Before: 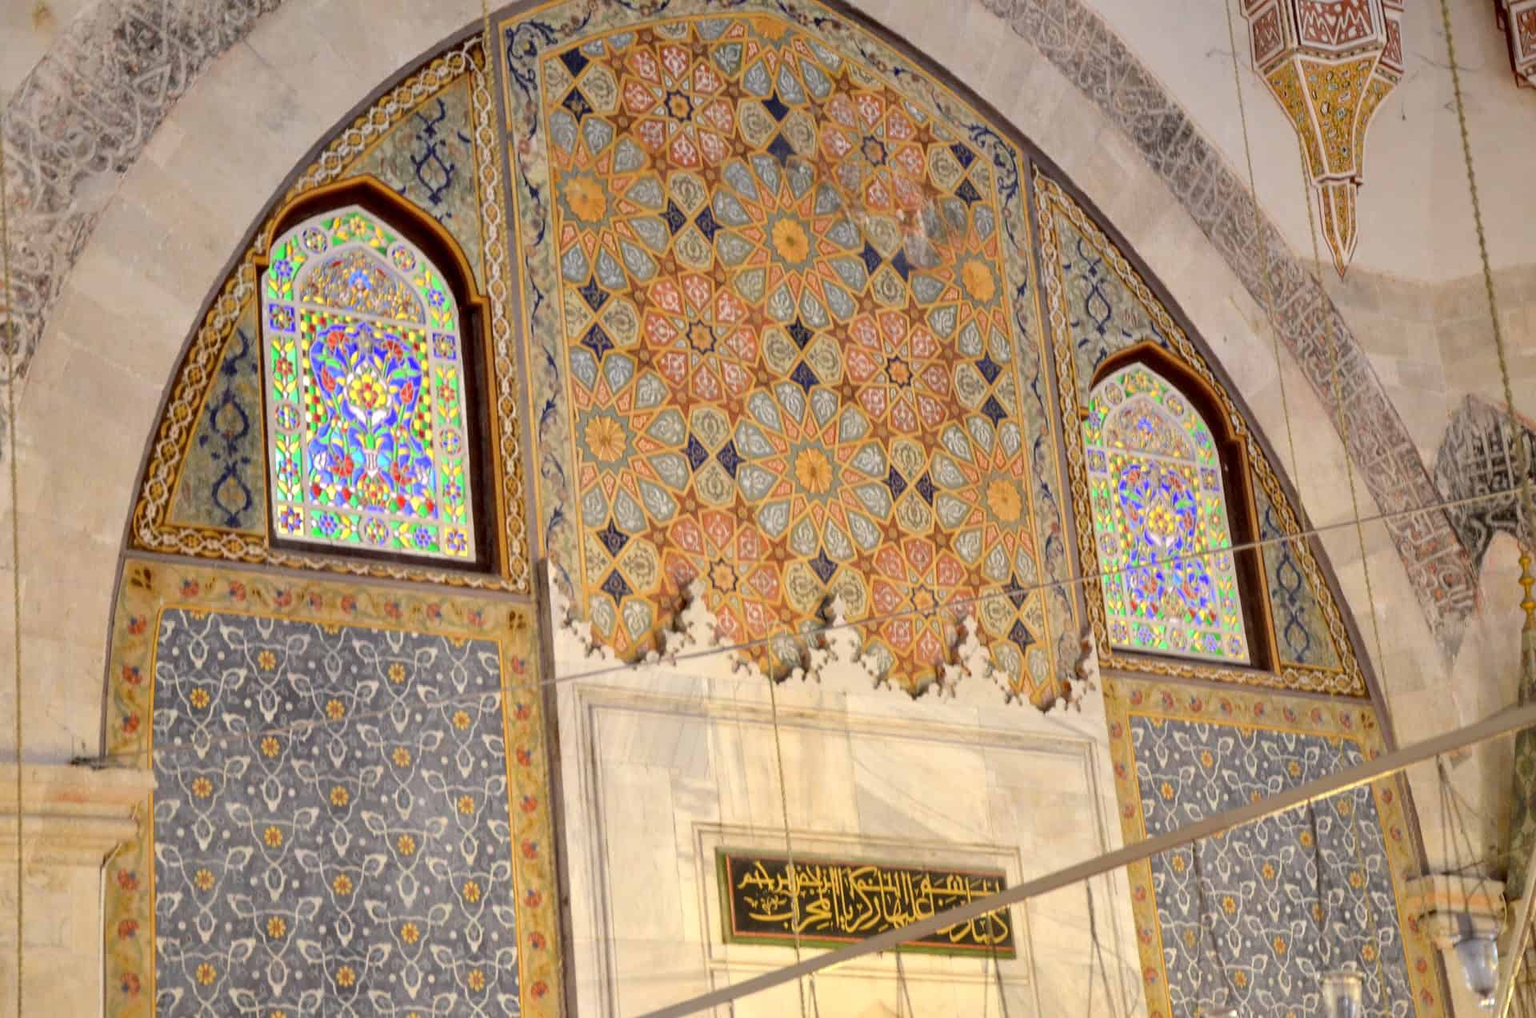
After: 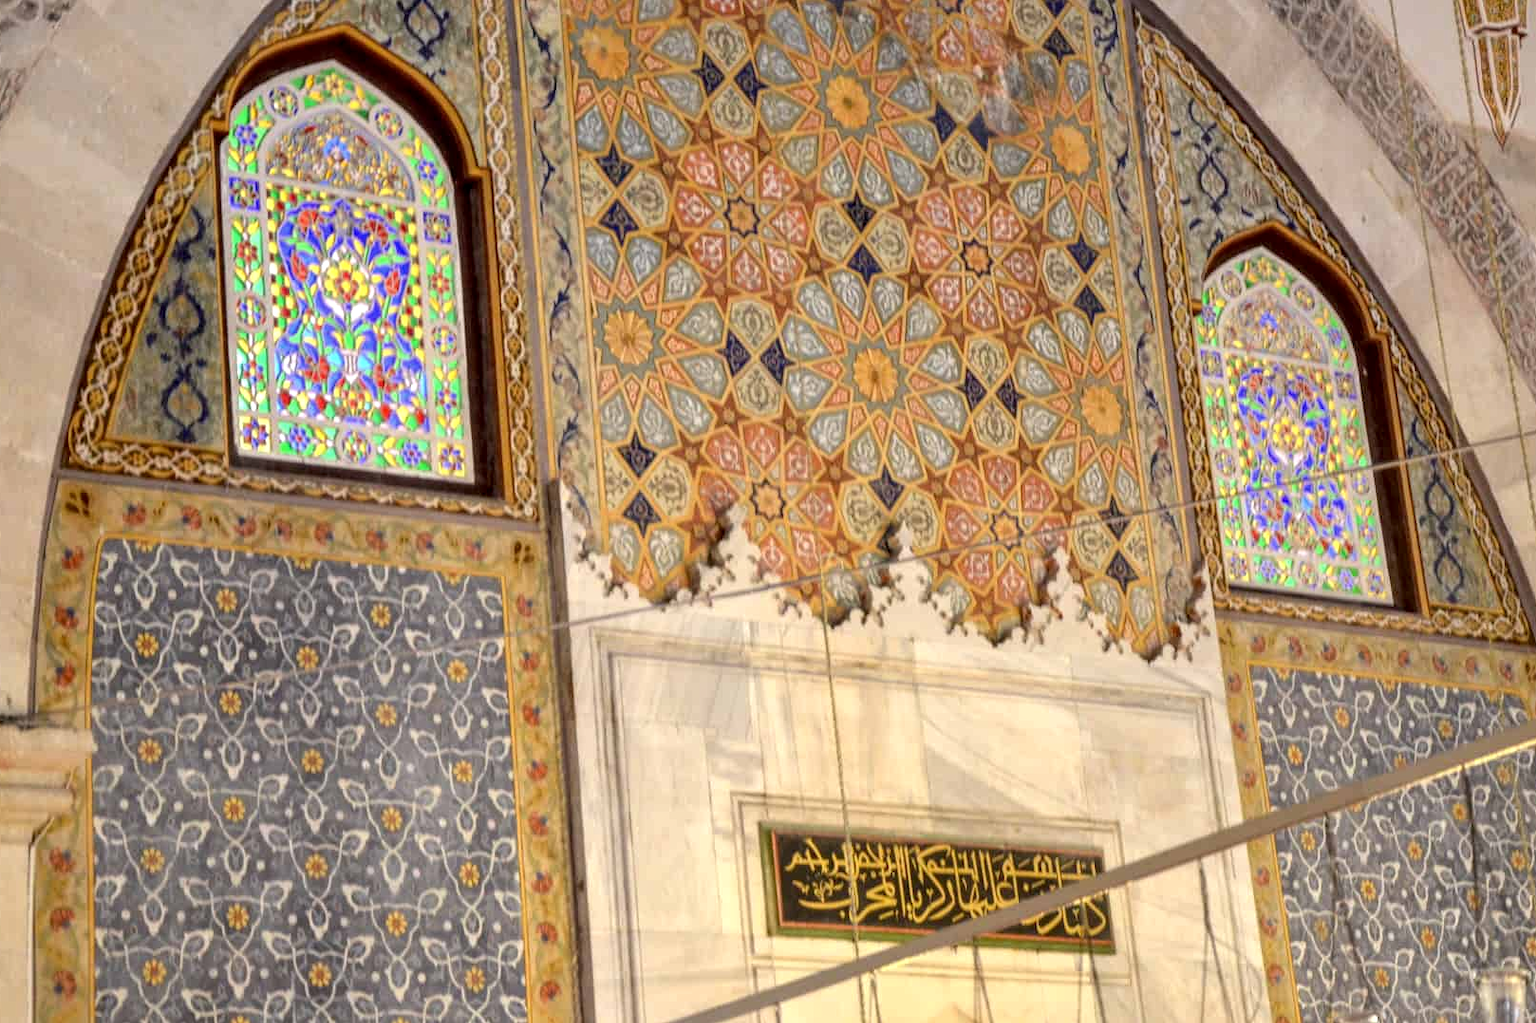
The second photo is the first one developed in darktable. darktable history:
crop and rotate: left 4.977%, top 15.21%, right 10.713%
local contrast: detail 130%
